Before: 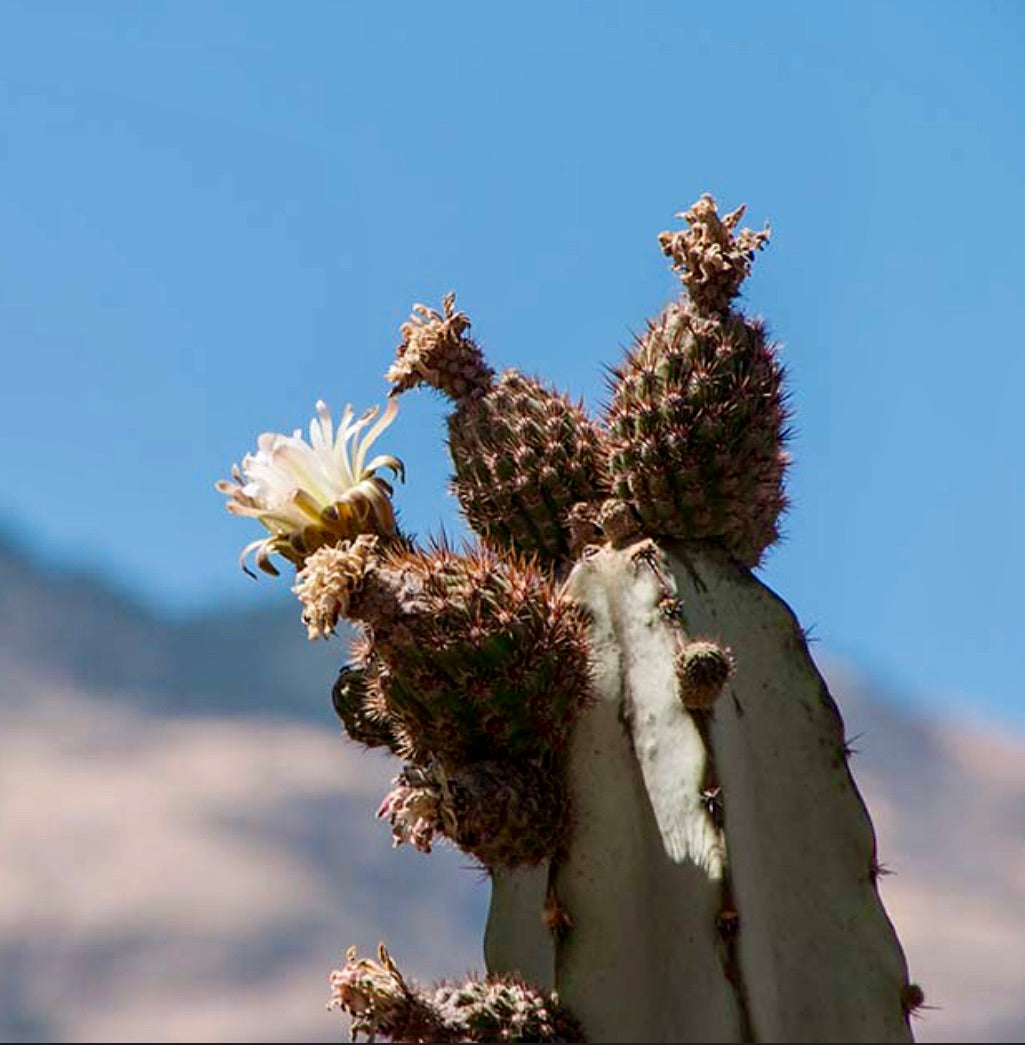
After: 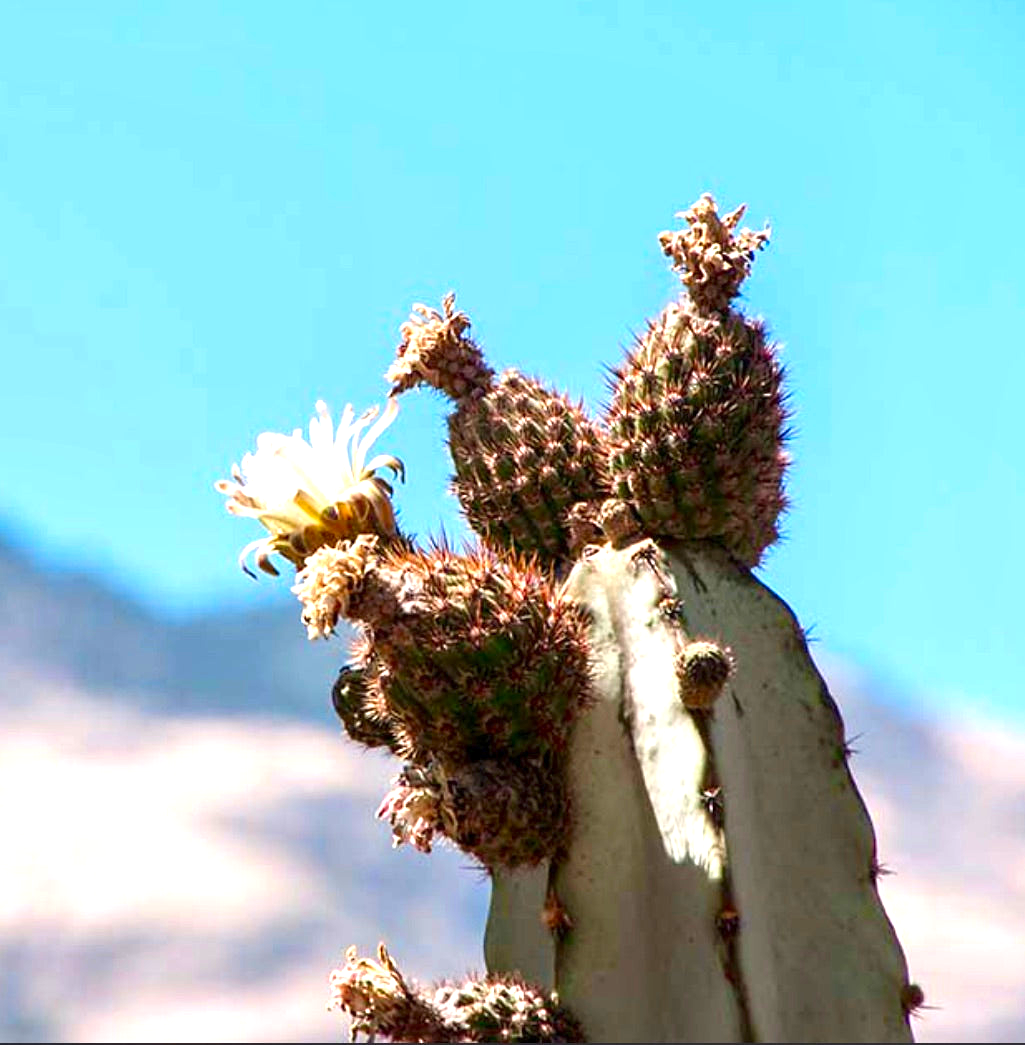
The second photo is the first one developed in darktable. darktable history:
white balance: emerald 1
exposure: exposure 1.15 EV, compensate highlight preservation false
color correction: saturation 1.11
